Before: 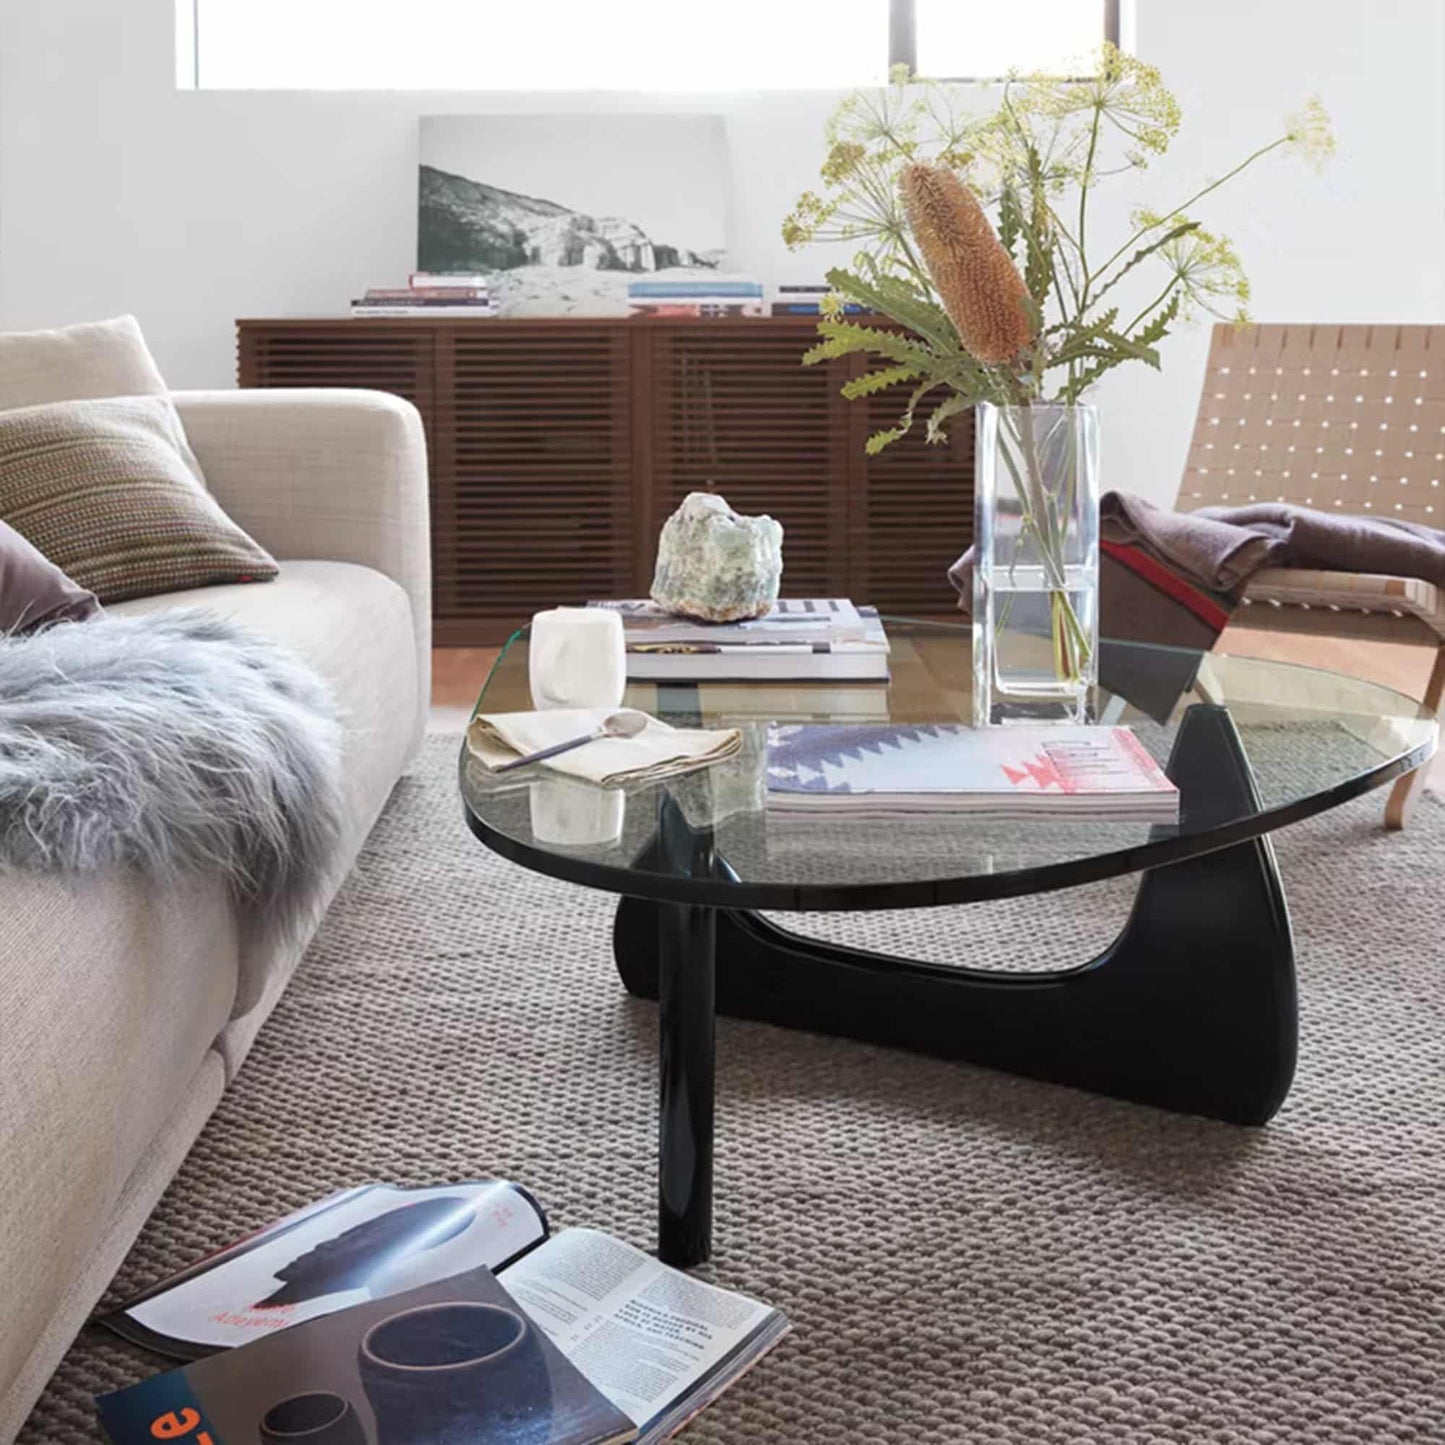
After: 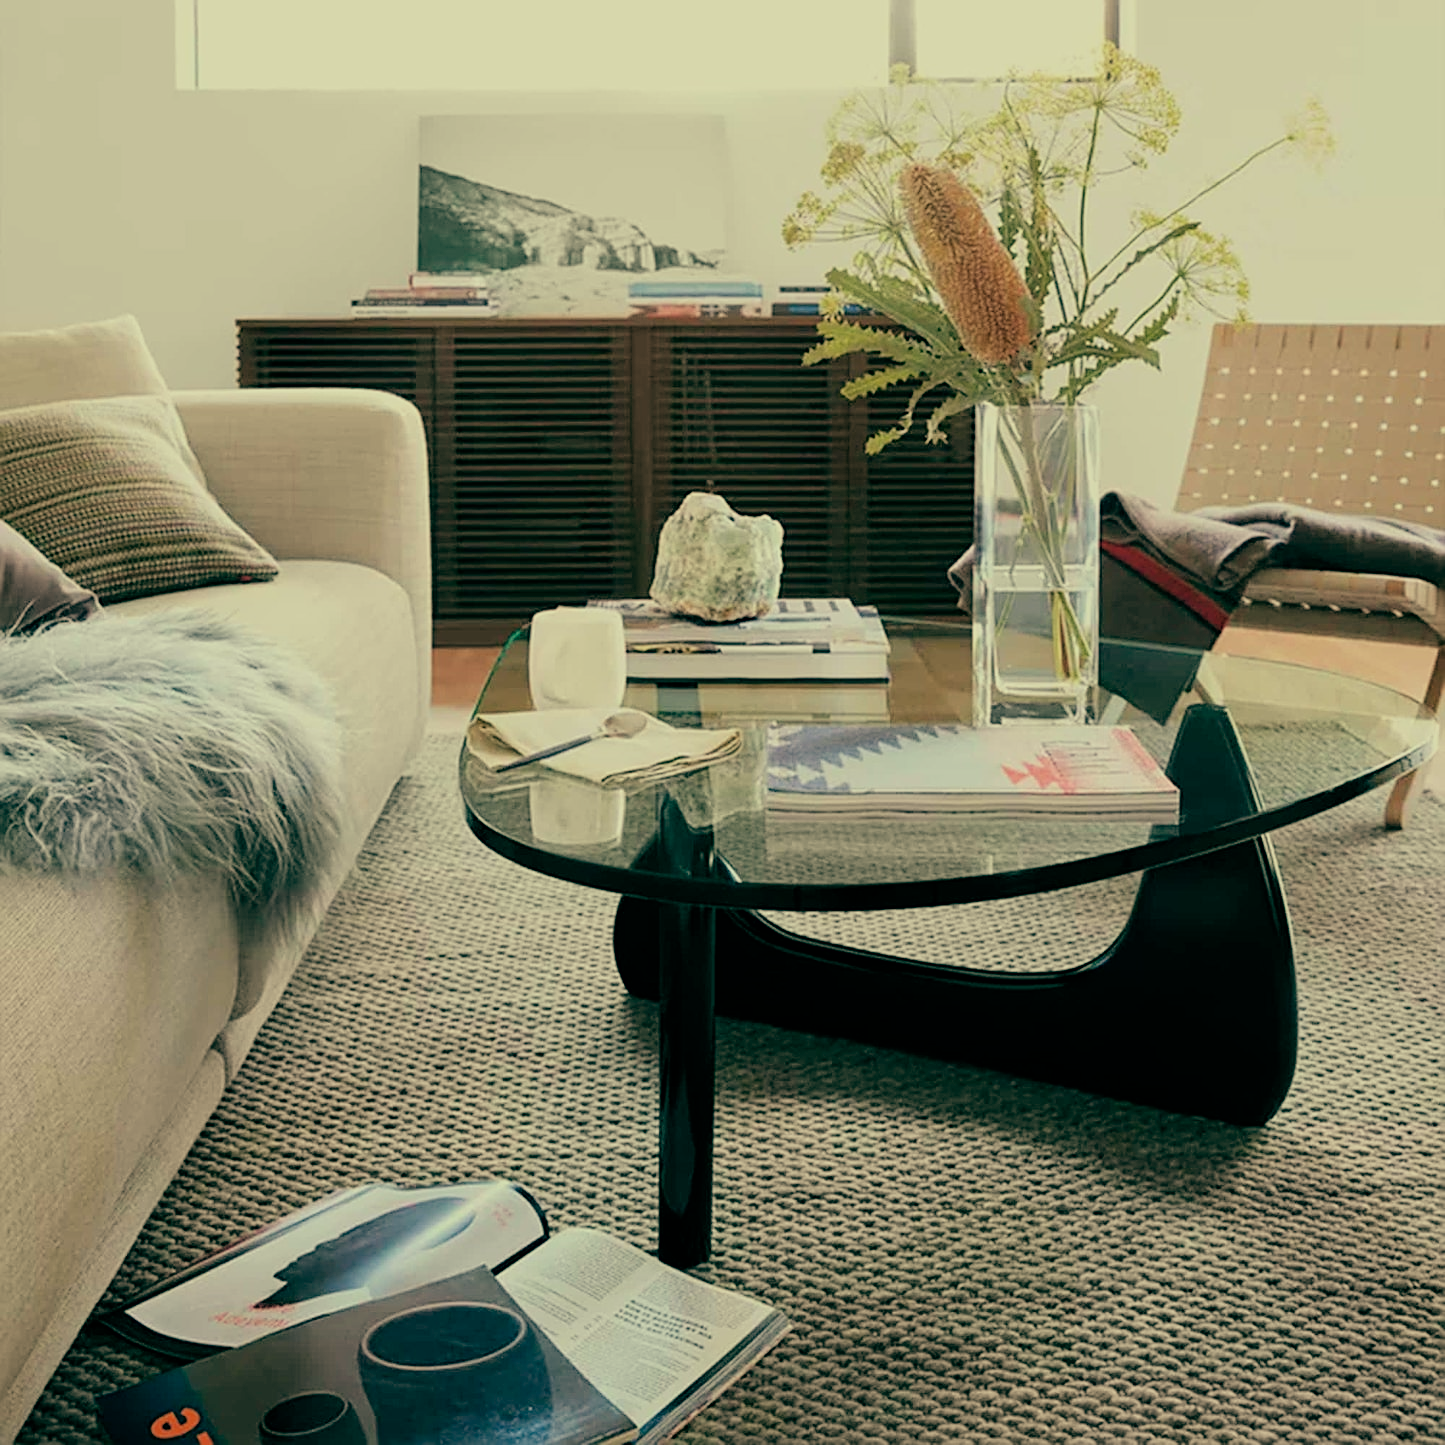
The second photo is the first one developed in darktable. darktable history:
filmic rgb: black relative exposure -7.65 EV, white relative exposure 4.56 EV, hardness 3.61, color science v6 (2022)
color balance: mode lift, gamma, gain (sRGB), lift [1, 0.69, 1, 1], gamma [1, 1.482, 1, 1], gain [1, 1, 1, 0.802]
sharpen: on, module defaults
